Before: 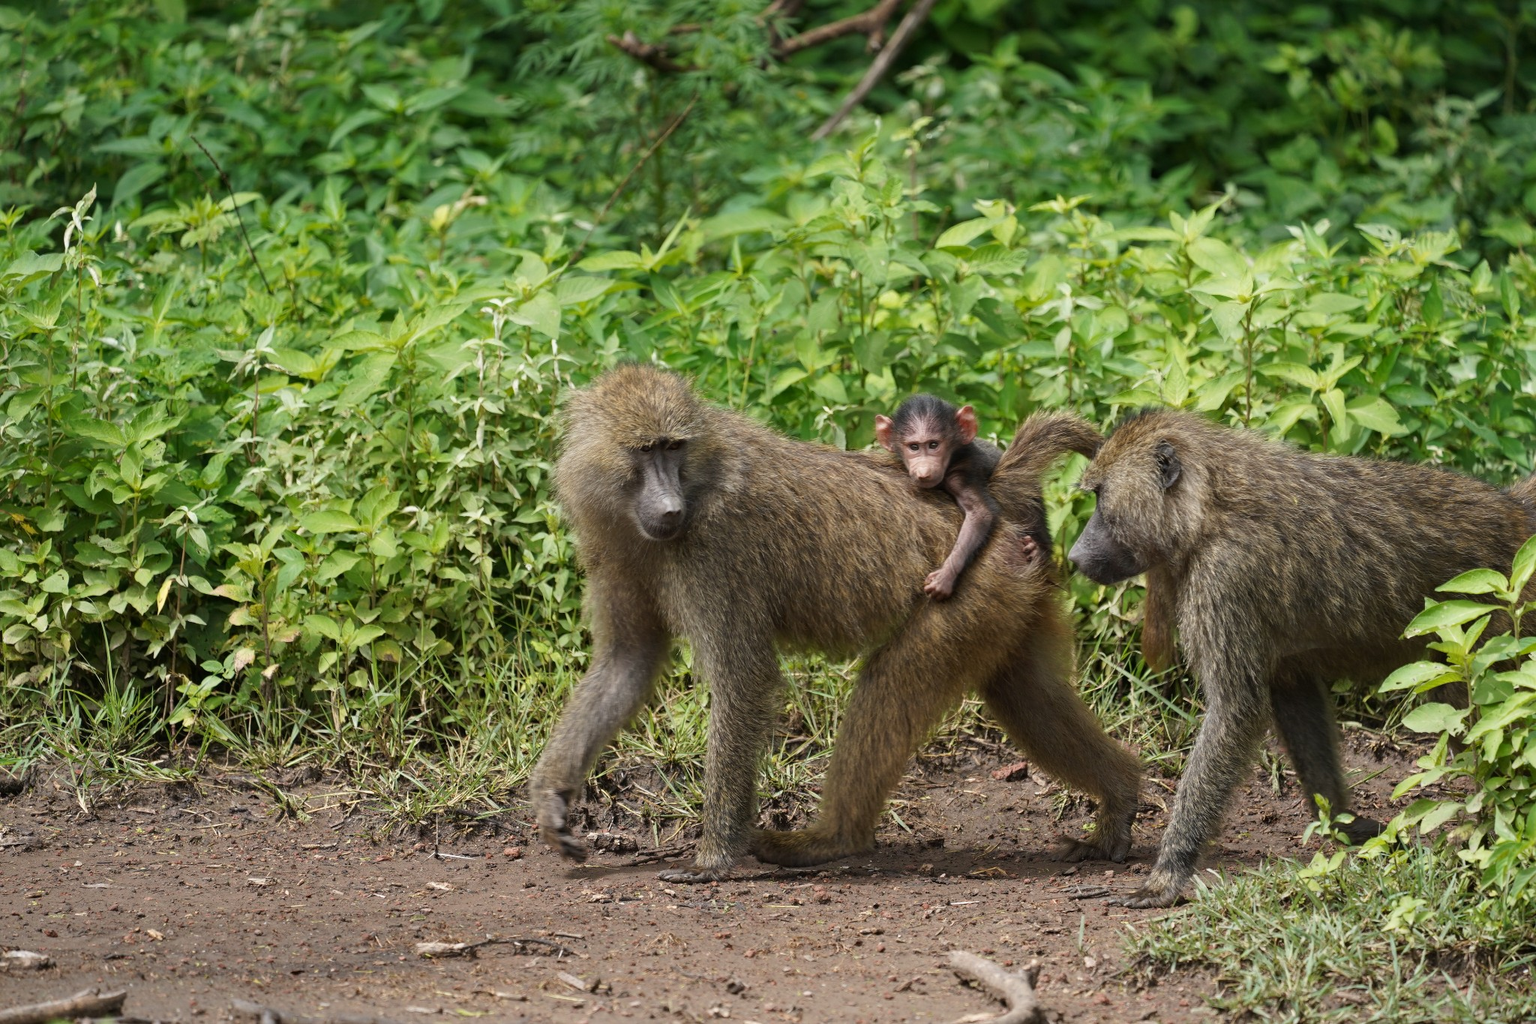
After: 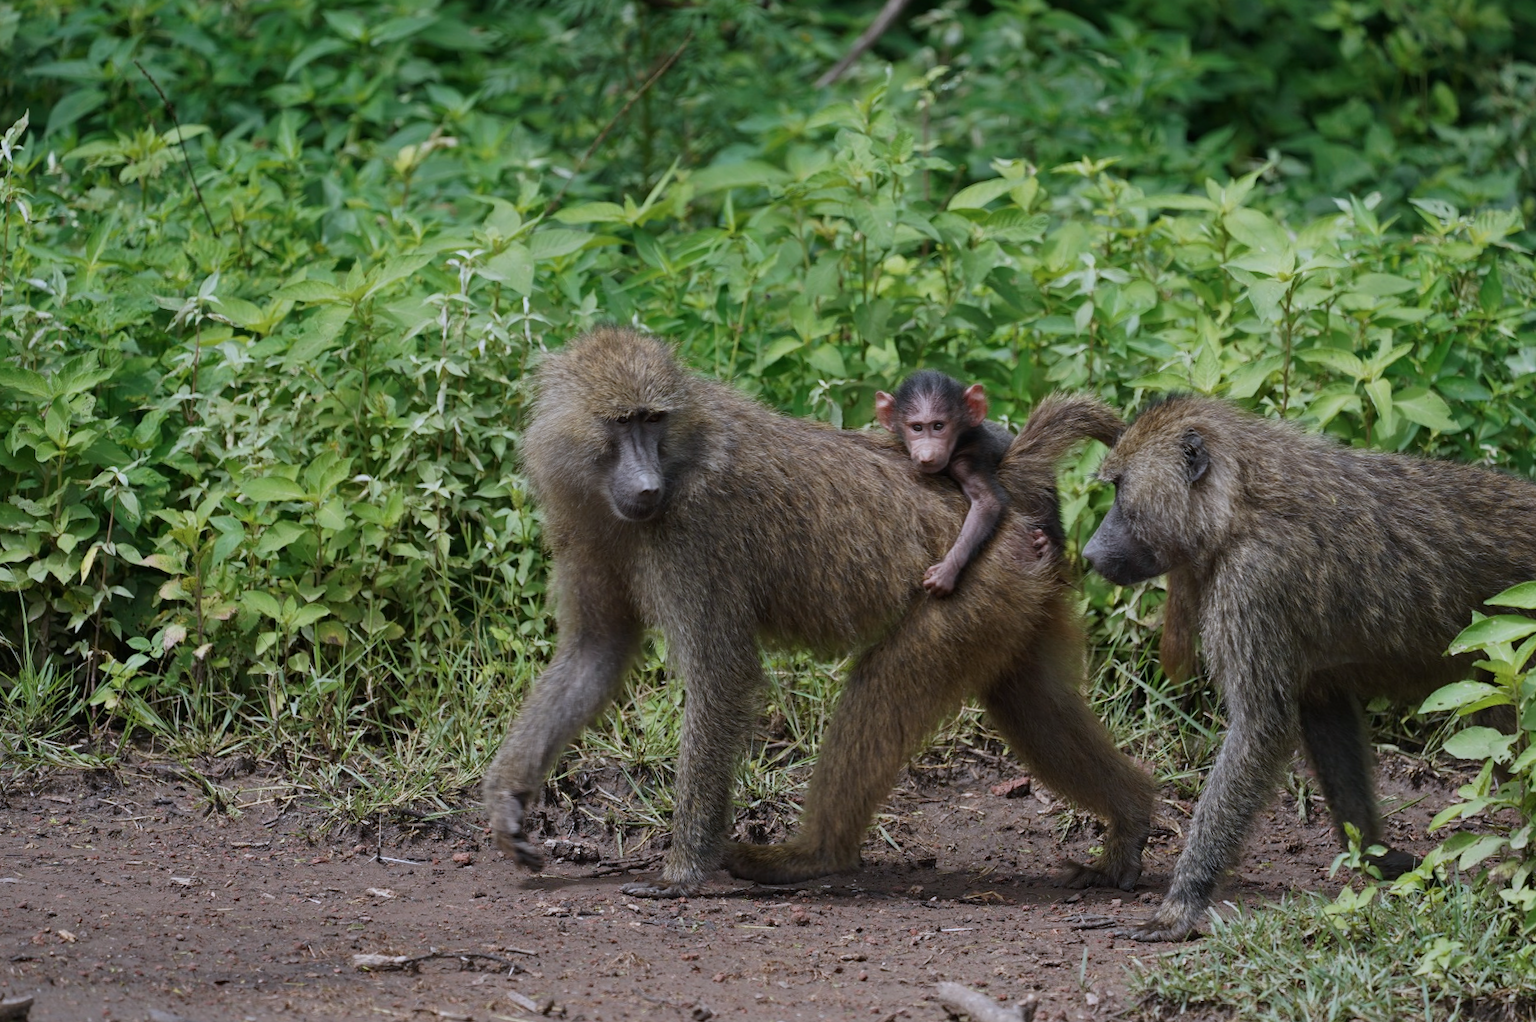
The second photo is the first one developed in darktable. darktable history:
crop and rotate: angle -1.84°, left 3.14%, top 4.003%, right 1.399%, bottom 0.711%
color calibration: gray › normalize channels true, illuminant as shot in camera, x 0.37, y 0.382, temperature 4316.27 K, gamut compression 0.02
exposure: exposure -0.493 EV, compensate exposure bias true, compensate highlight preservation false
